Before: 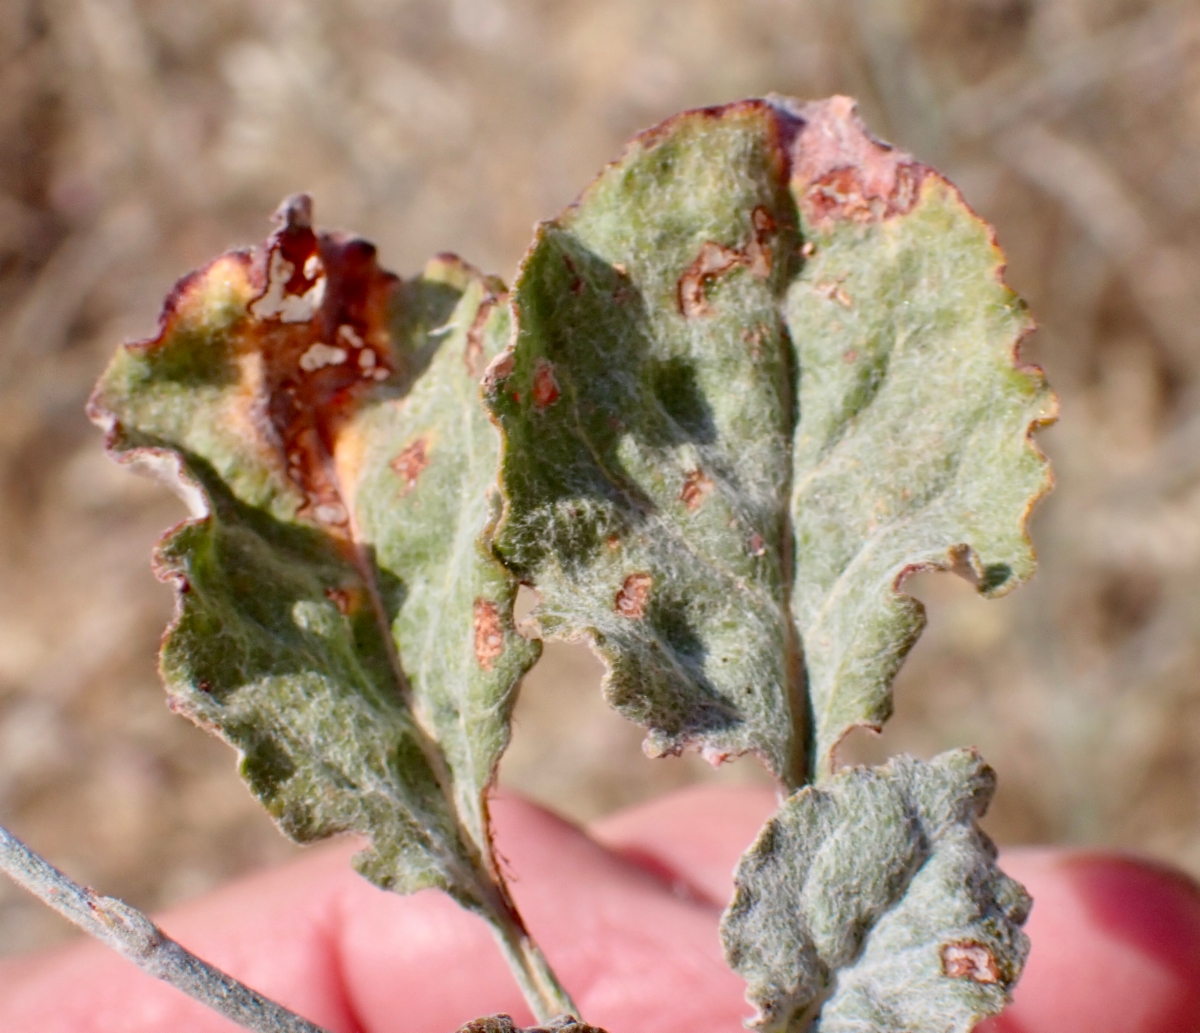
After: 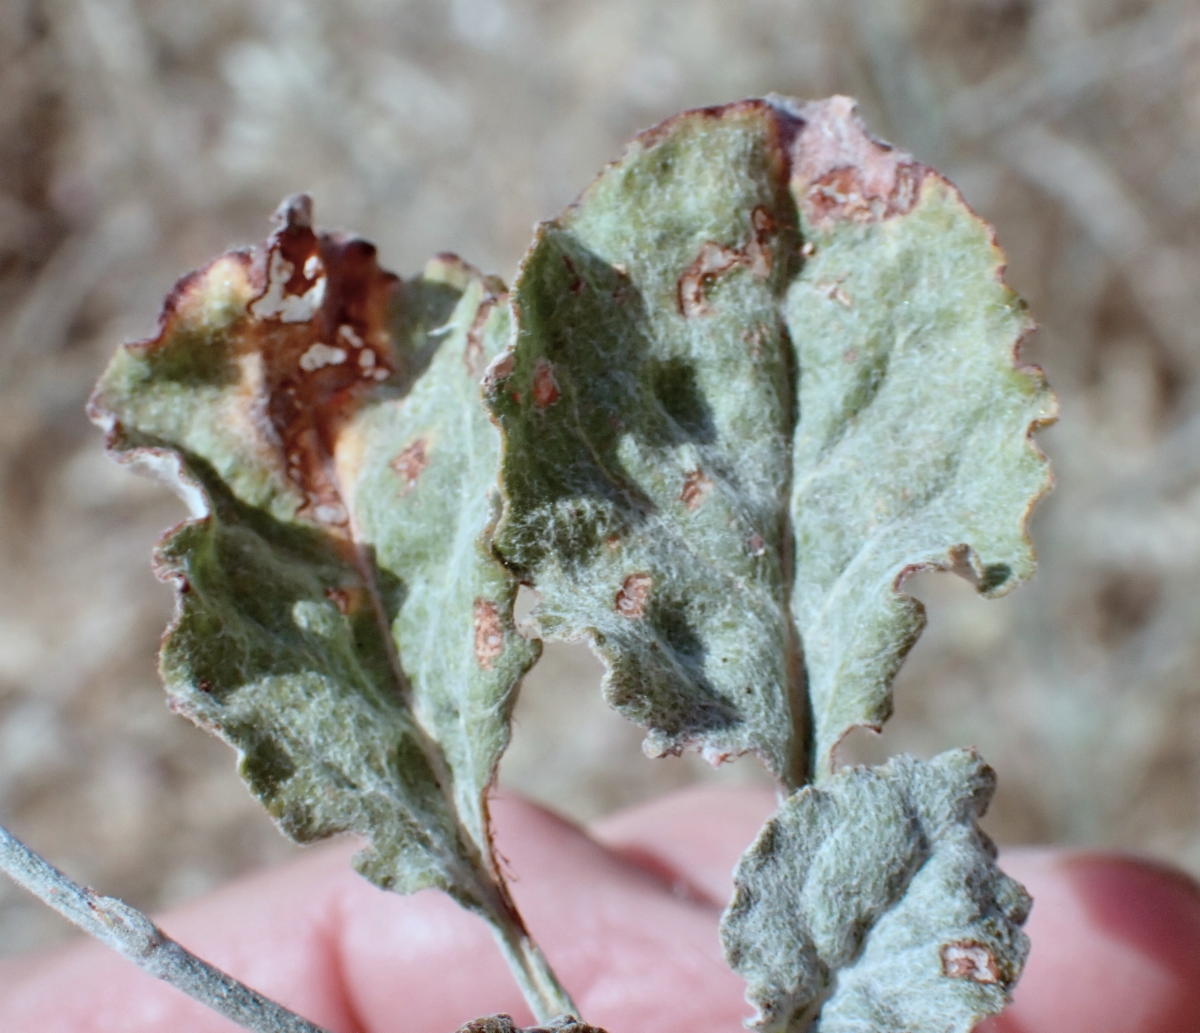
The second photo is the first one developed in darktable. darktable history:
color correction: highlights a* -12.27, highlights b* -17.5, saturation 0.705
exposure: black level correction 0.001, compensate highlight preservation false
